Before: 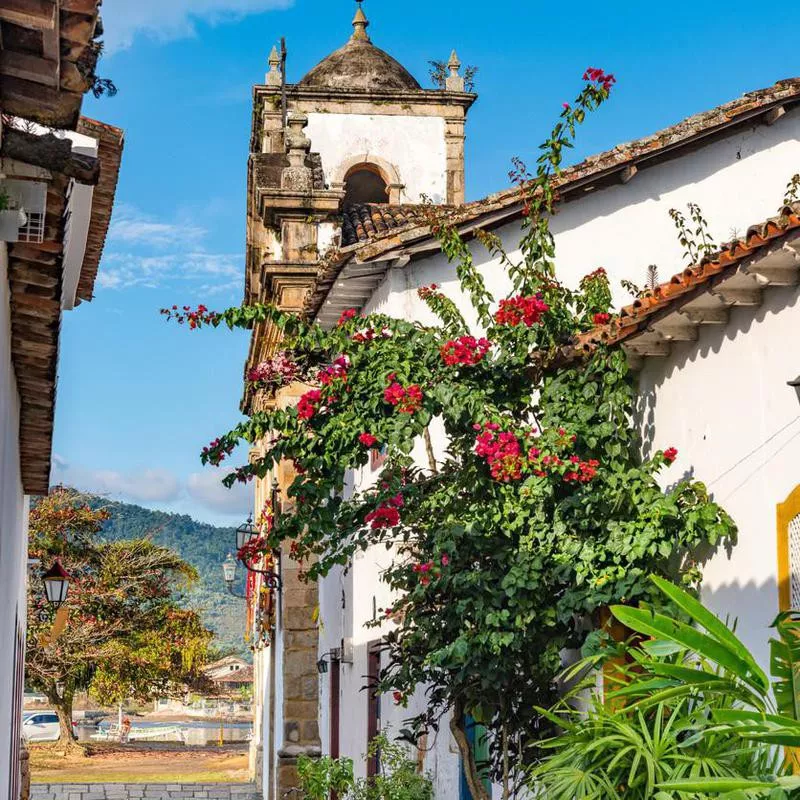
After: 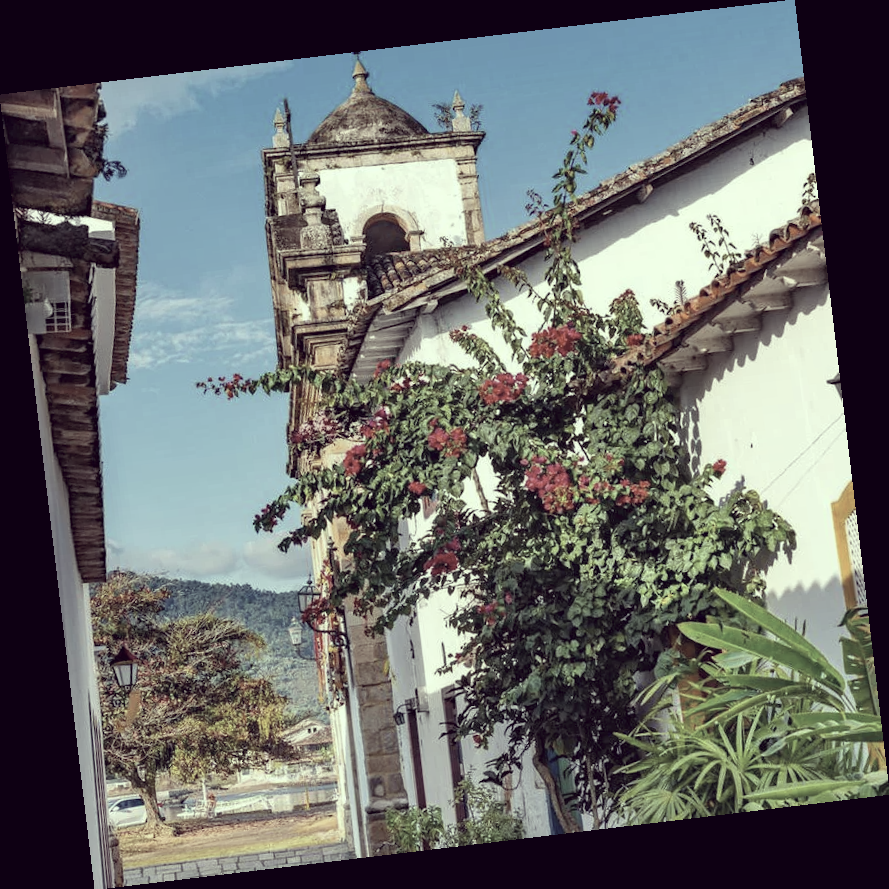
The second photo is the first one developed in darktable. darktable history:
color correction: highlights a* -20.17, highlights b* 20.27, shadows a* 20.03, shadows b* -20.46, saturation 0.43
rotate and perspective: rotation -6.83°, automatic cropping off
